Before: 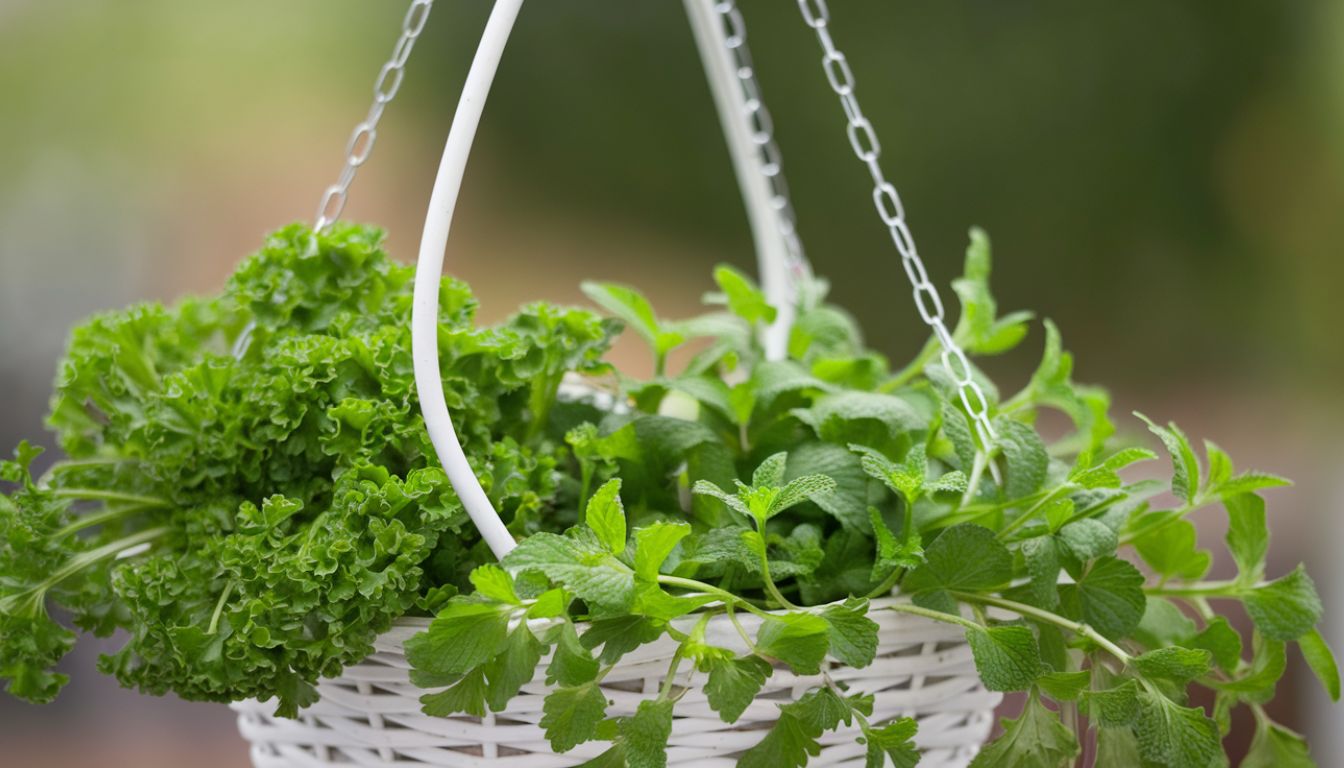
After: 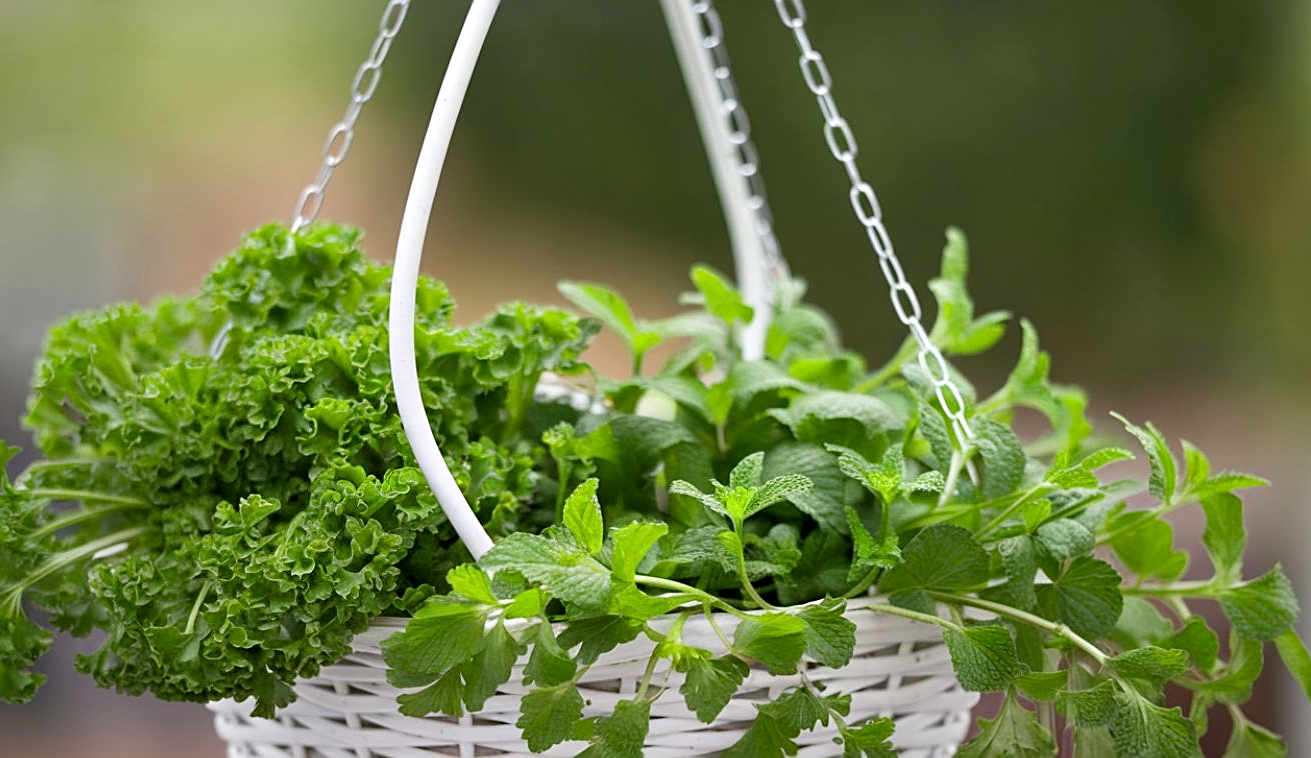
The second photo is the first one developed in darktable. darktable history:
sharpen: on, module defaults
crop and rotate: left 1.774%, right 0.633%, bottom 1.28%
contrast equalizer: octaves 7, y [[0.6 ×6], [0.55 ×6], [0 ×6], [0 ×6], [0 ×6]], mix 0.3
